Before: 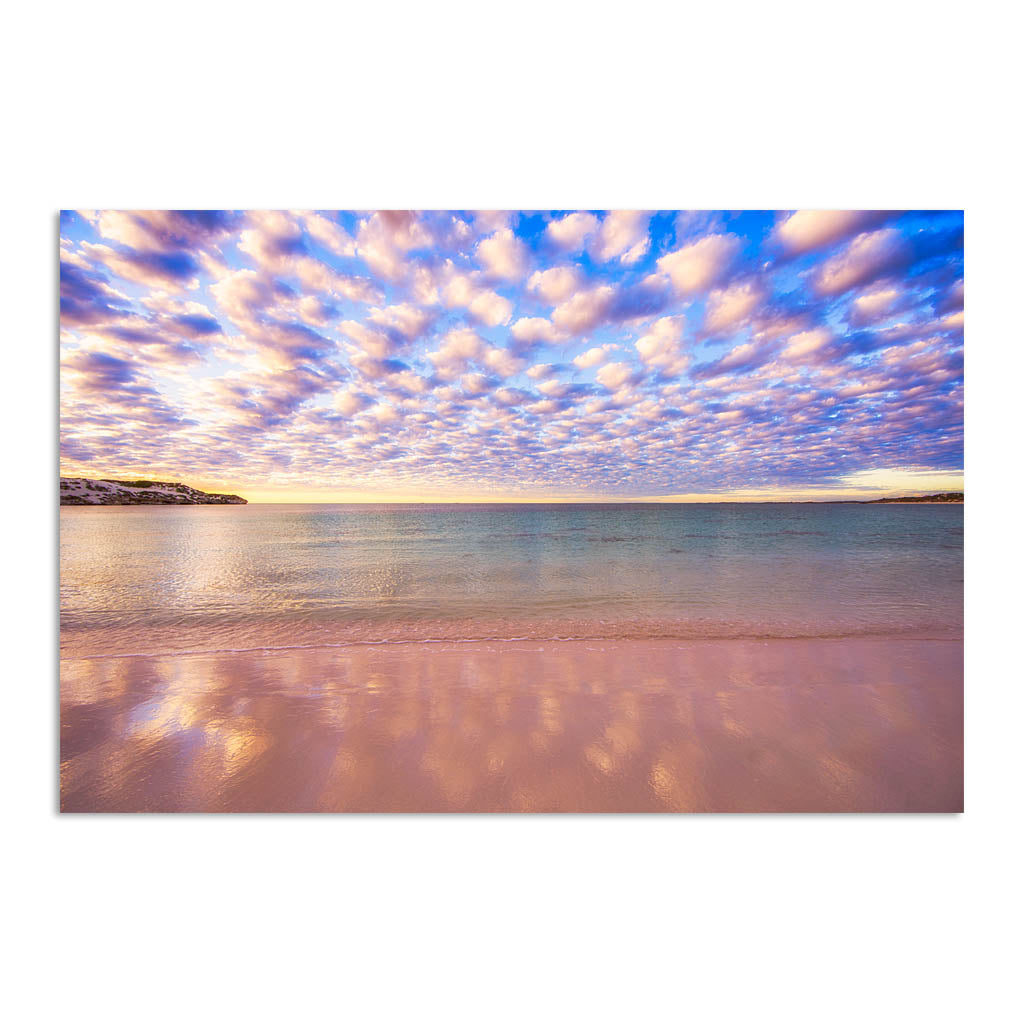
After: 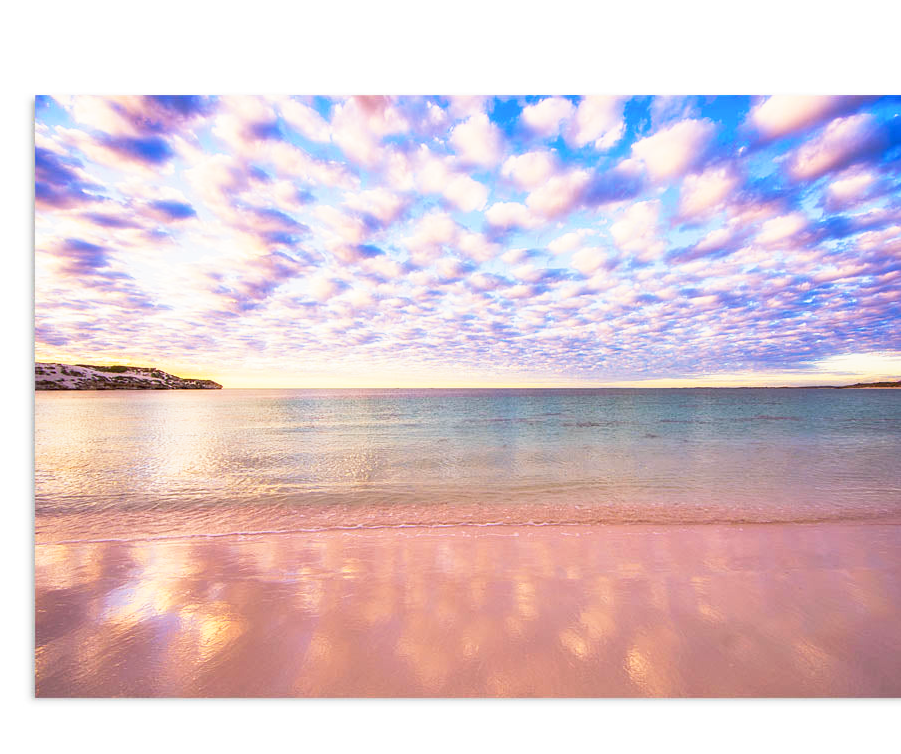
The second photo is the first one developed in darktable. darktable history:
base curve: curves: ch0 [(0, 0) (0.579, 0.807) (1, 1)], preserve colors none
crop and rotate: left 2.46%, top 11.323%, right 9.495%, bottom 15.009%
